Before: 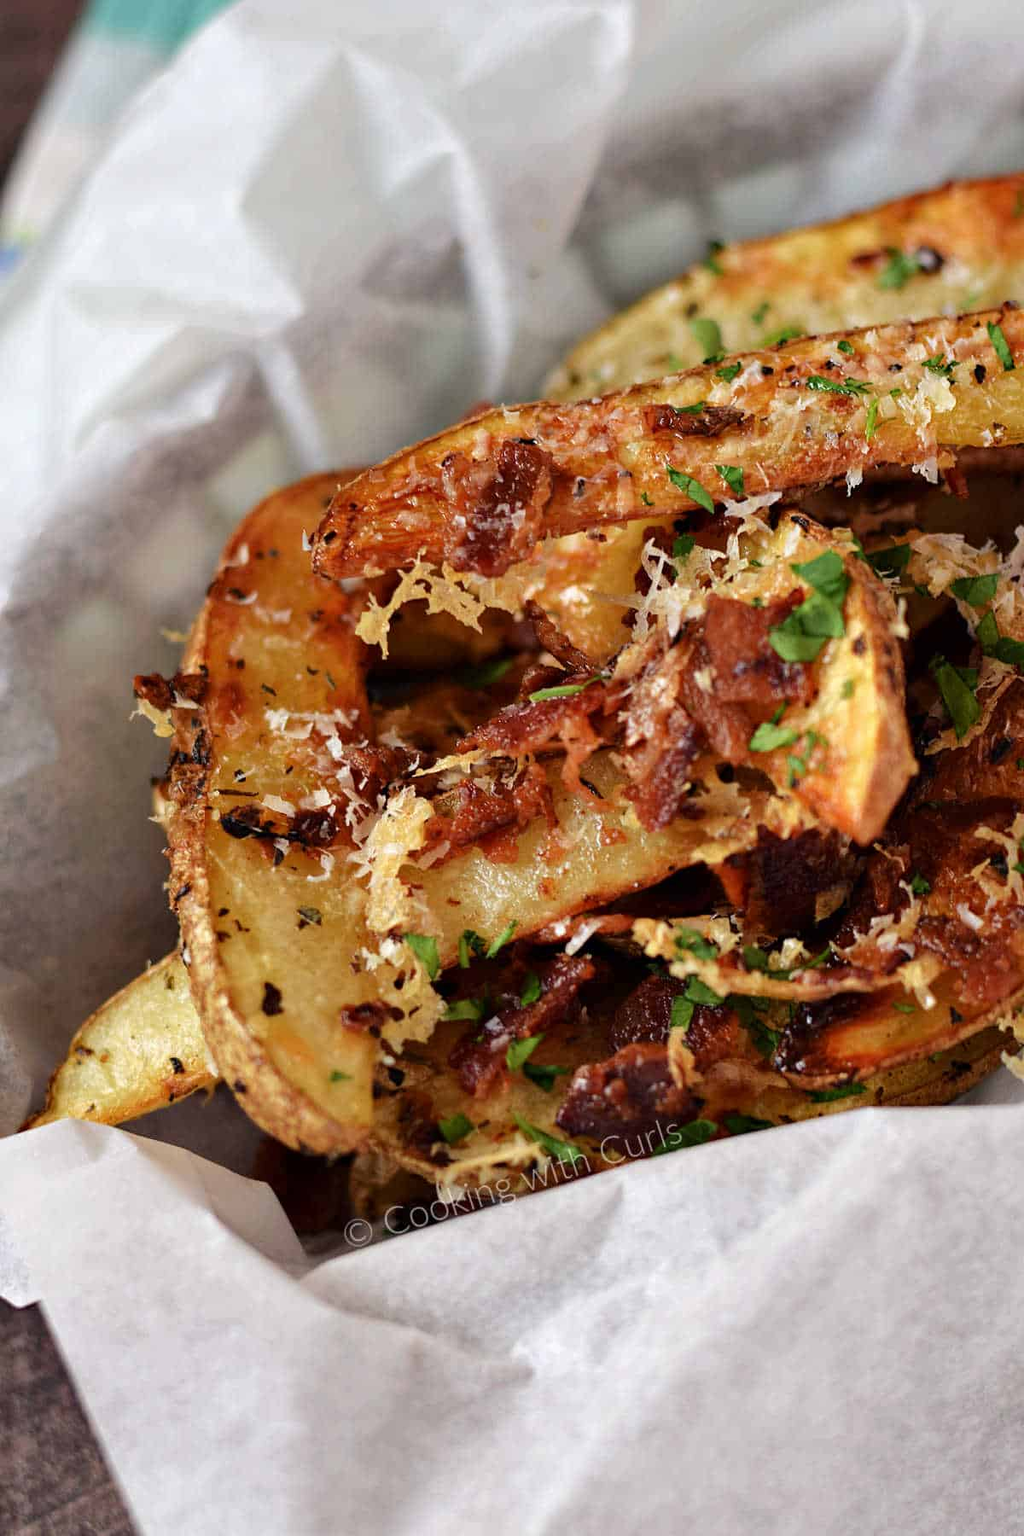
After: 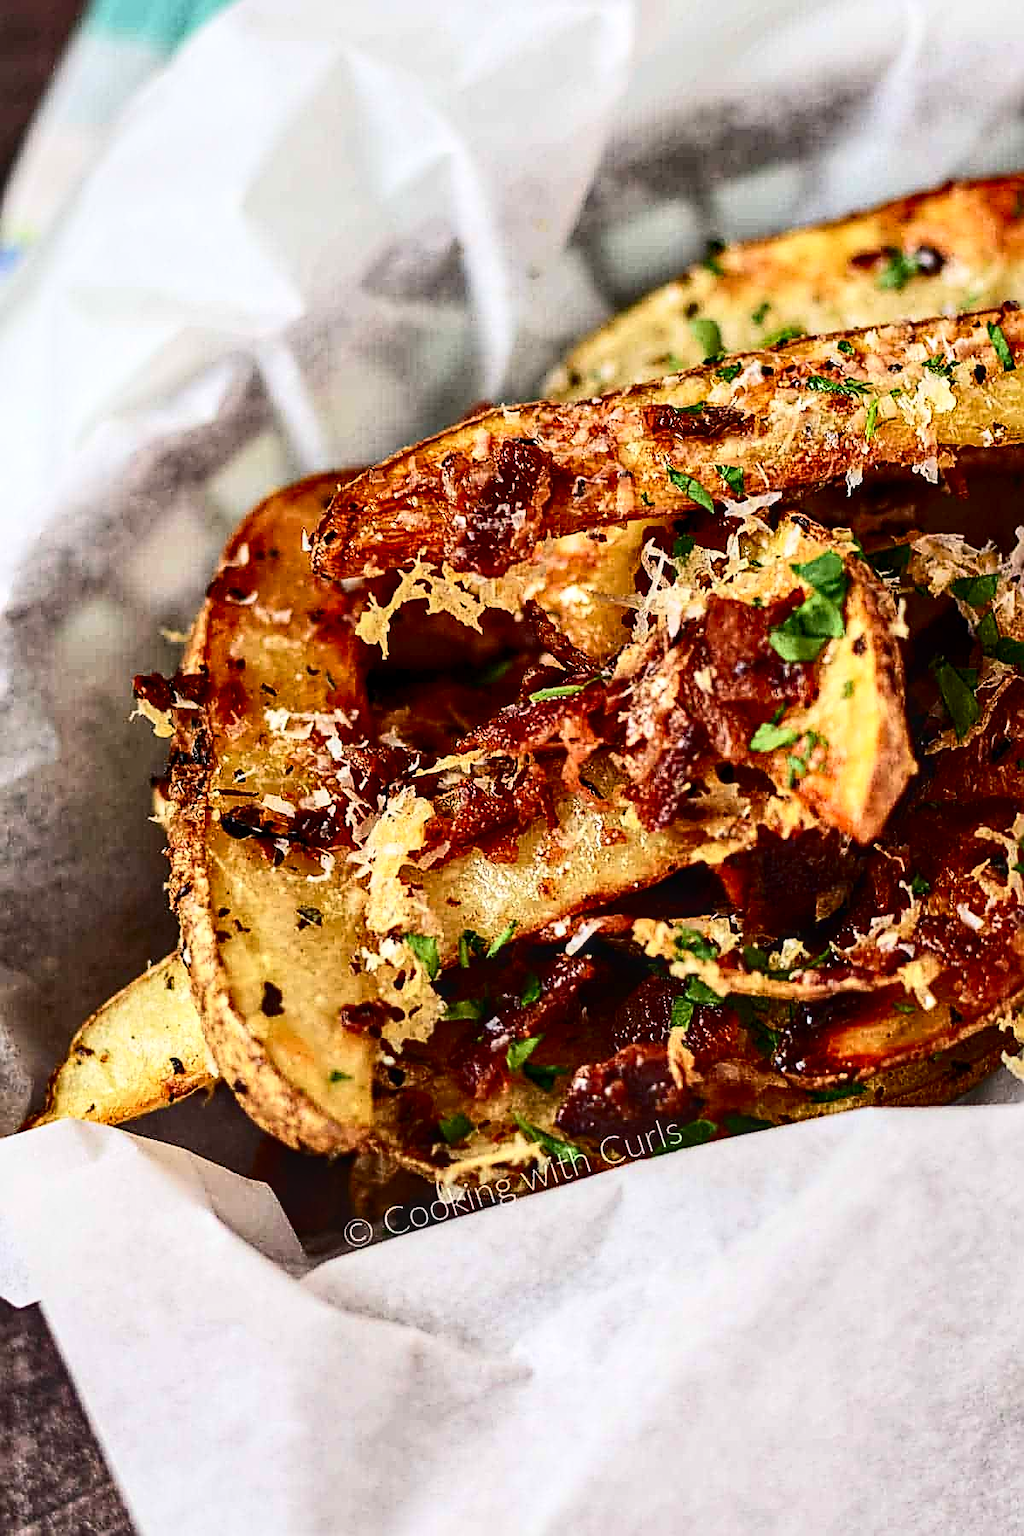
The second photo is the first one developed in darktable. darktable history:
local contrast: detail 130%
exposure: compensate exposure bias true, compensate highlight preservation false
sharpen: amount 1
contrast brightness saturation: contrast 0.4, brightness 0.05, saturation 0.25
